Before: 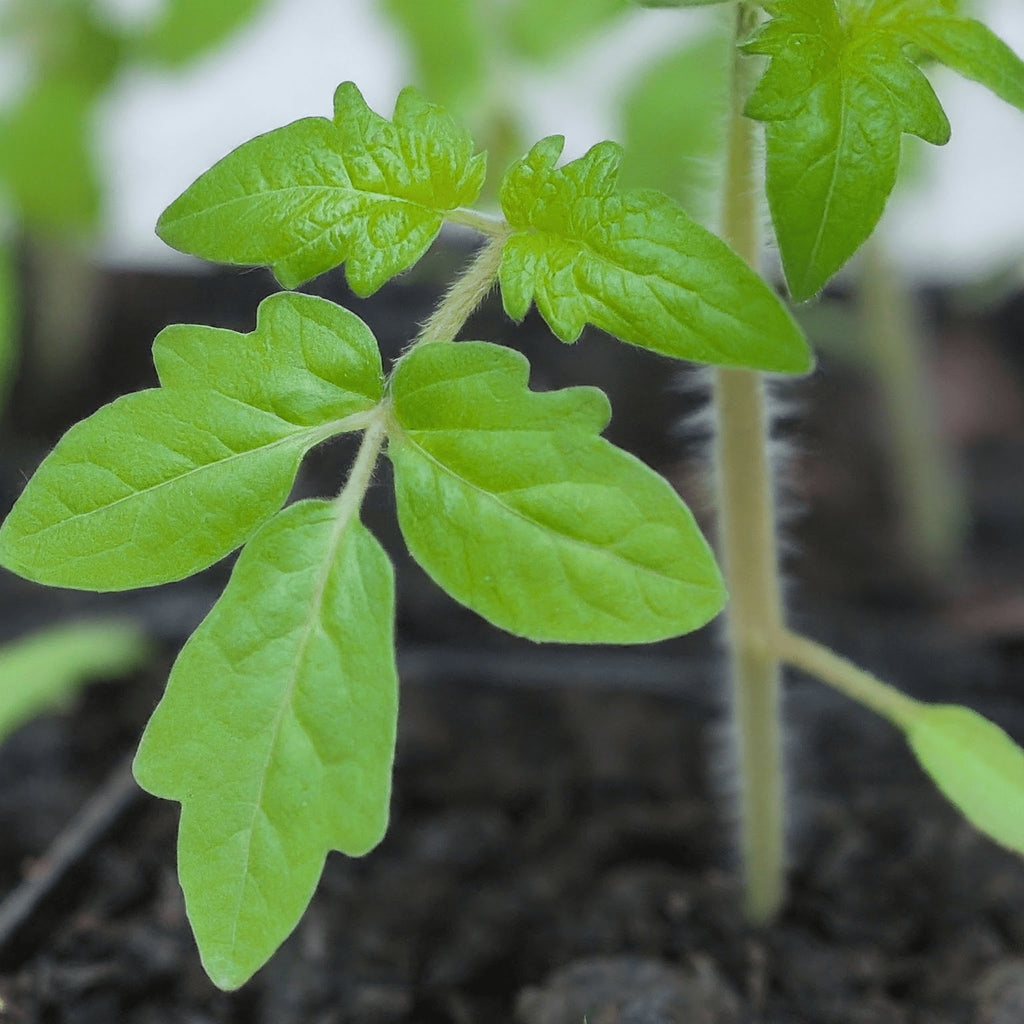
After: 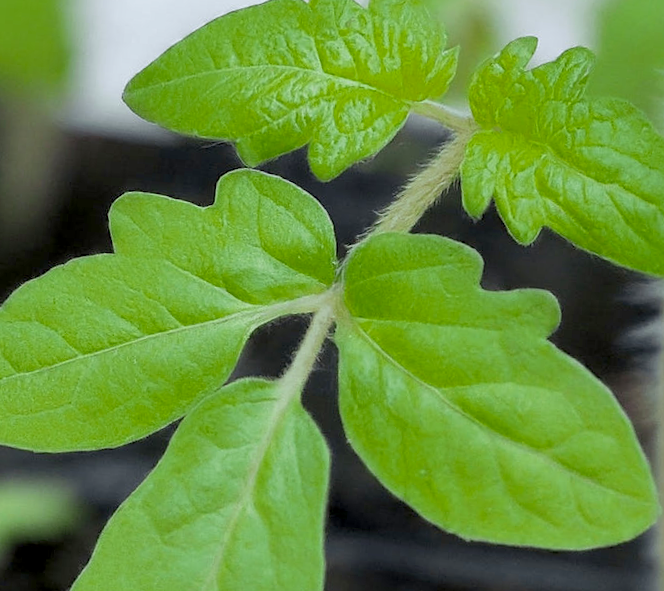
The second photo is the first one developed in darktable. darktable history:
crop and rotate: angle -4.99°, left 2.122%, top 6.945%, right 27.566%, bottom 30.519%
exposure: black level correction 0.012, compensate highlight preservation false
